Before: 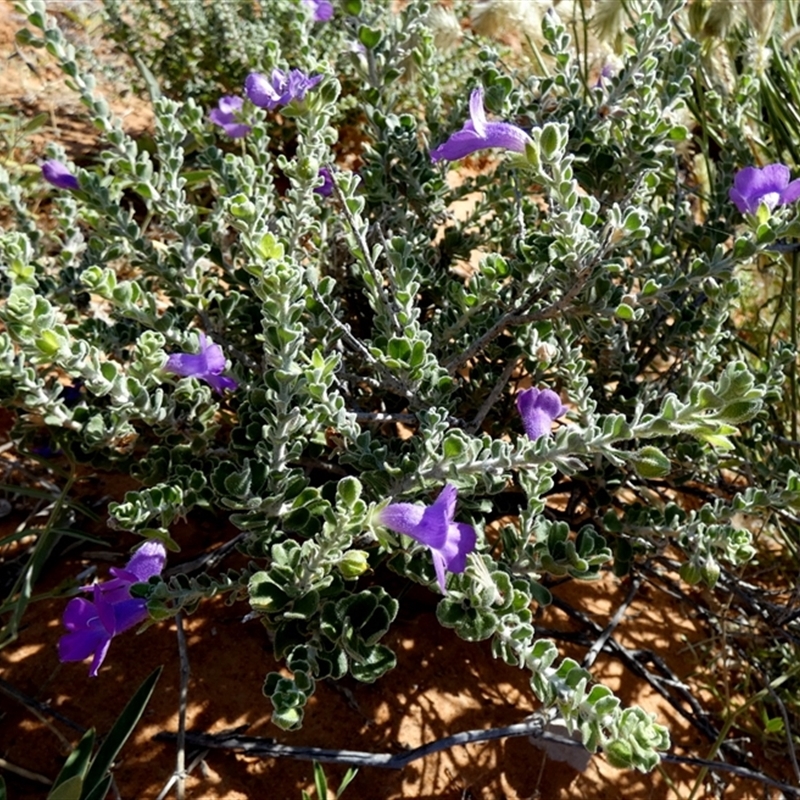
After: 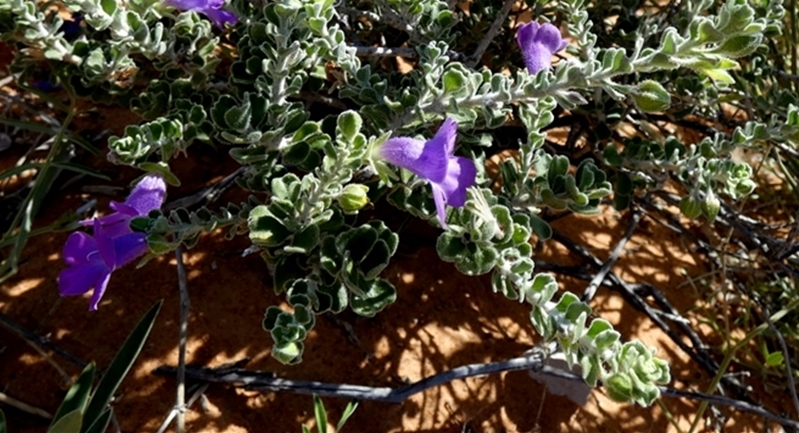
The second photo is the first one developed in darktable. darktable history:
crop and rotate: top 45.798%, right 0.123%
